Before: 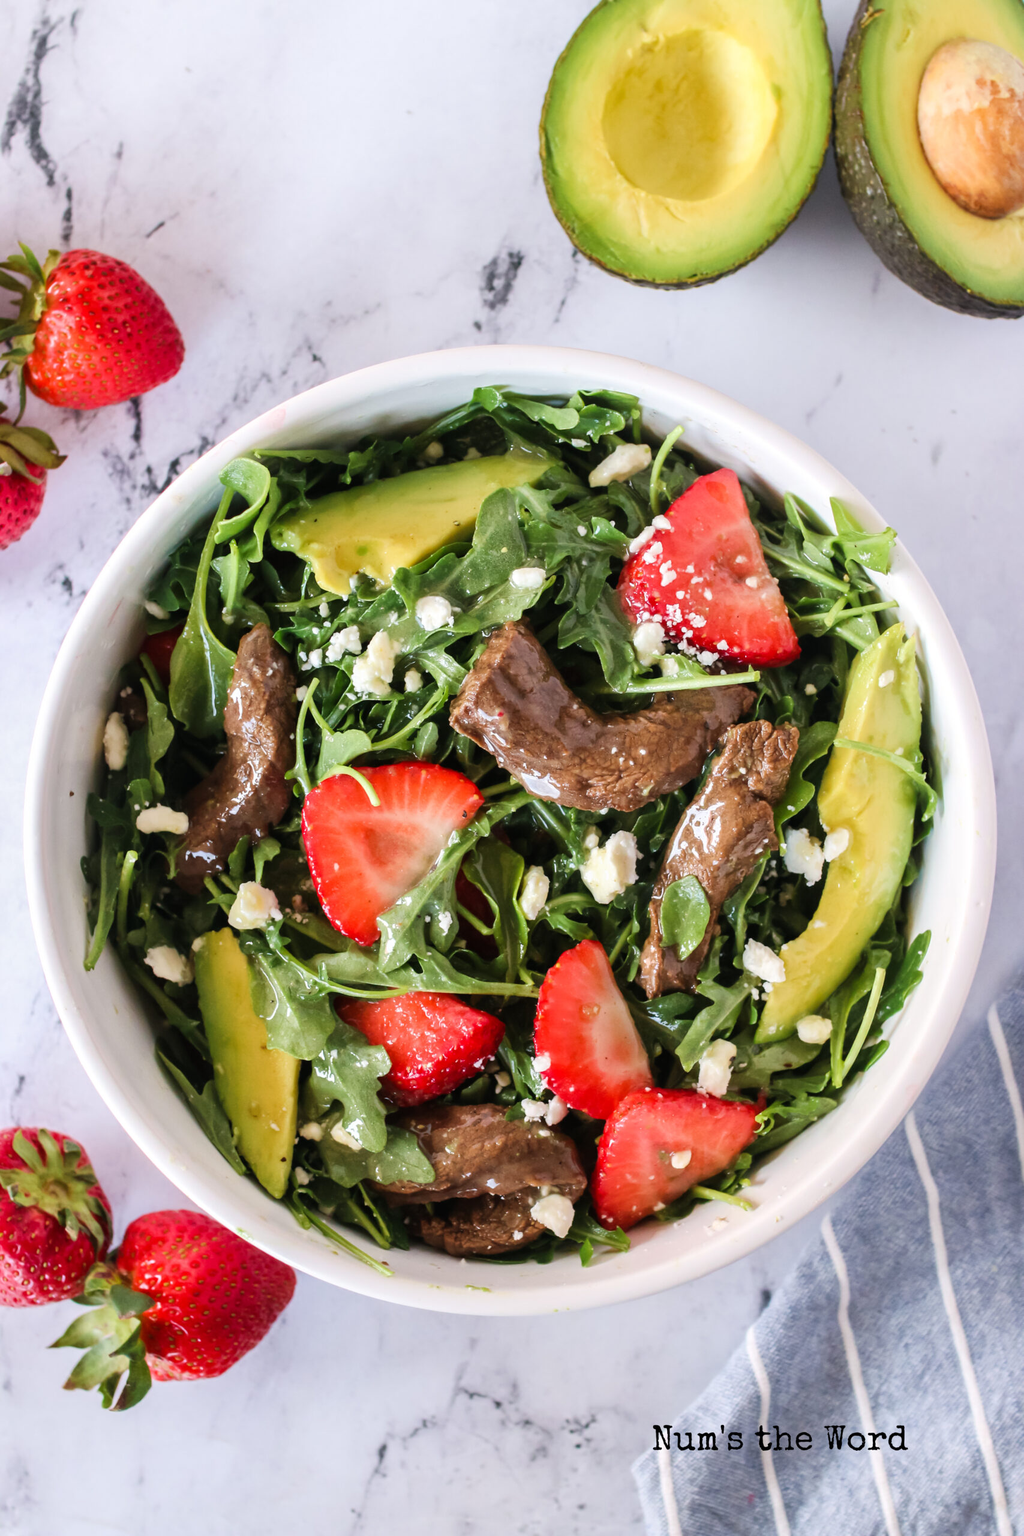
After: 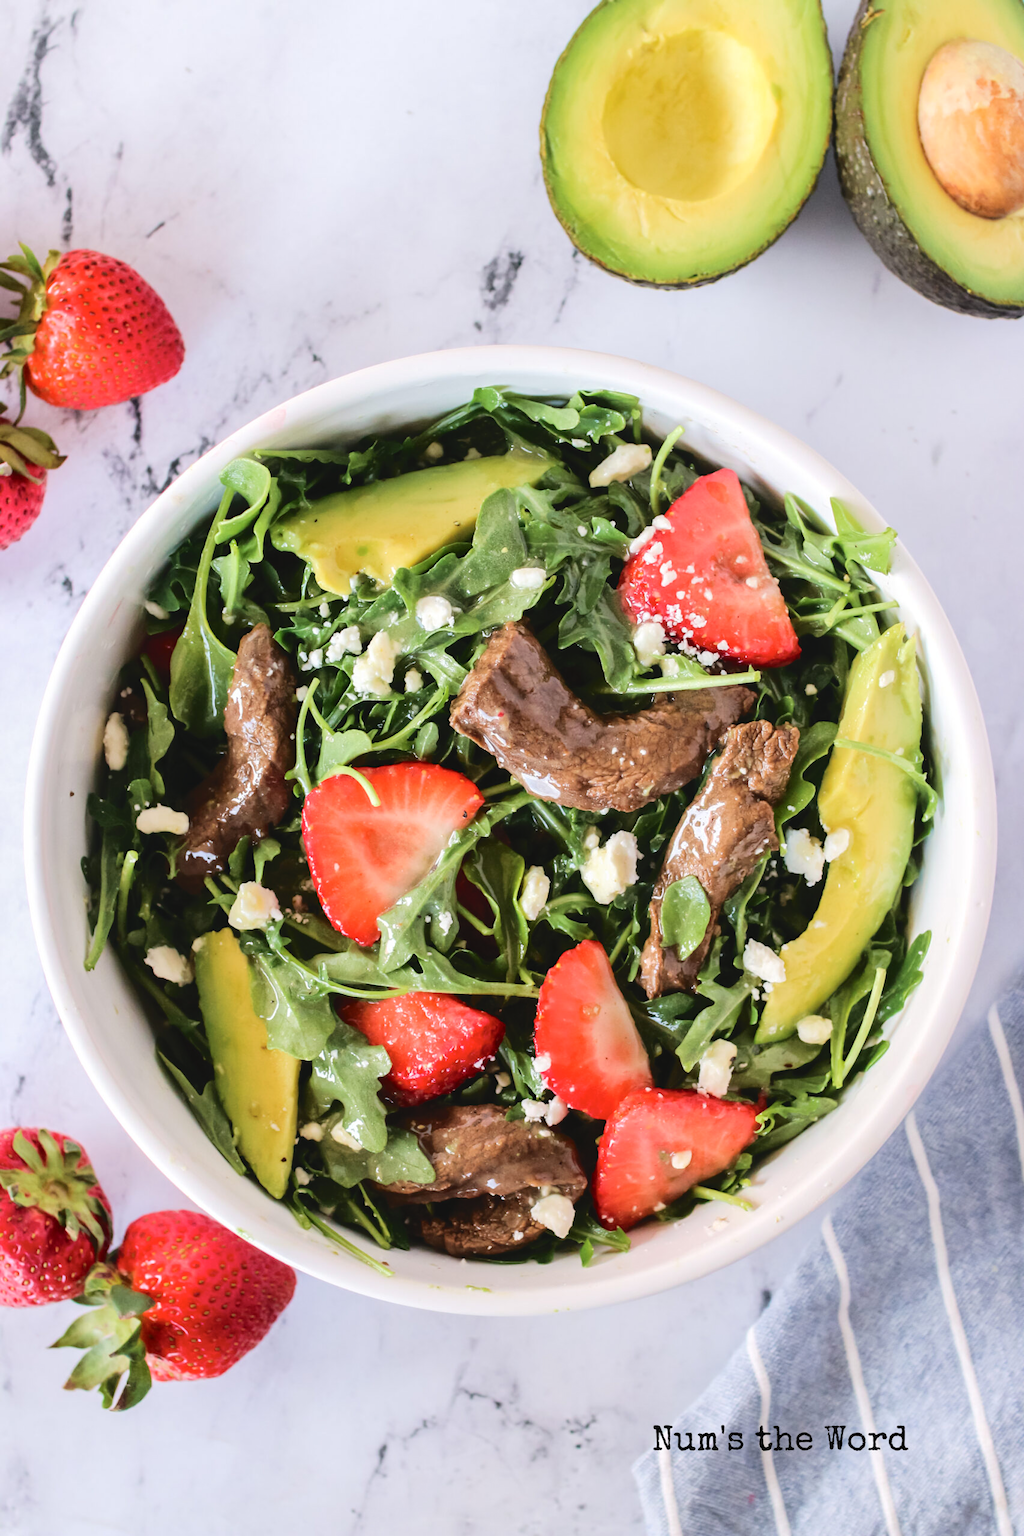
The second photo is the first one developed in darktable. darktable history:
tone curve: curves: ch0 [(0, 0) (0.003, 0.047) (0.011, 0.051) (0.025, 0.061) (0.044, 0.075) (0.069, 0.09) (0.1, 0.102) (0.136, 0.125) (0.177, 0.173) (0.224, 0.226) (0.277, 0.303) (0.335, 0.388) (0.399, 0.469) (0.468, 0.545) (0.543, 0.623) (0.623, 0.695) (0.709, 0.766) (0.801, 0.832) (0.898, 0.905) (1, 1)], color space Lab, independent channels, preserve colors none
